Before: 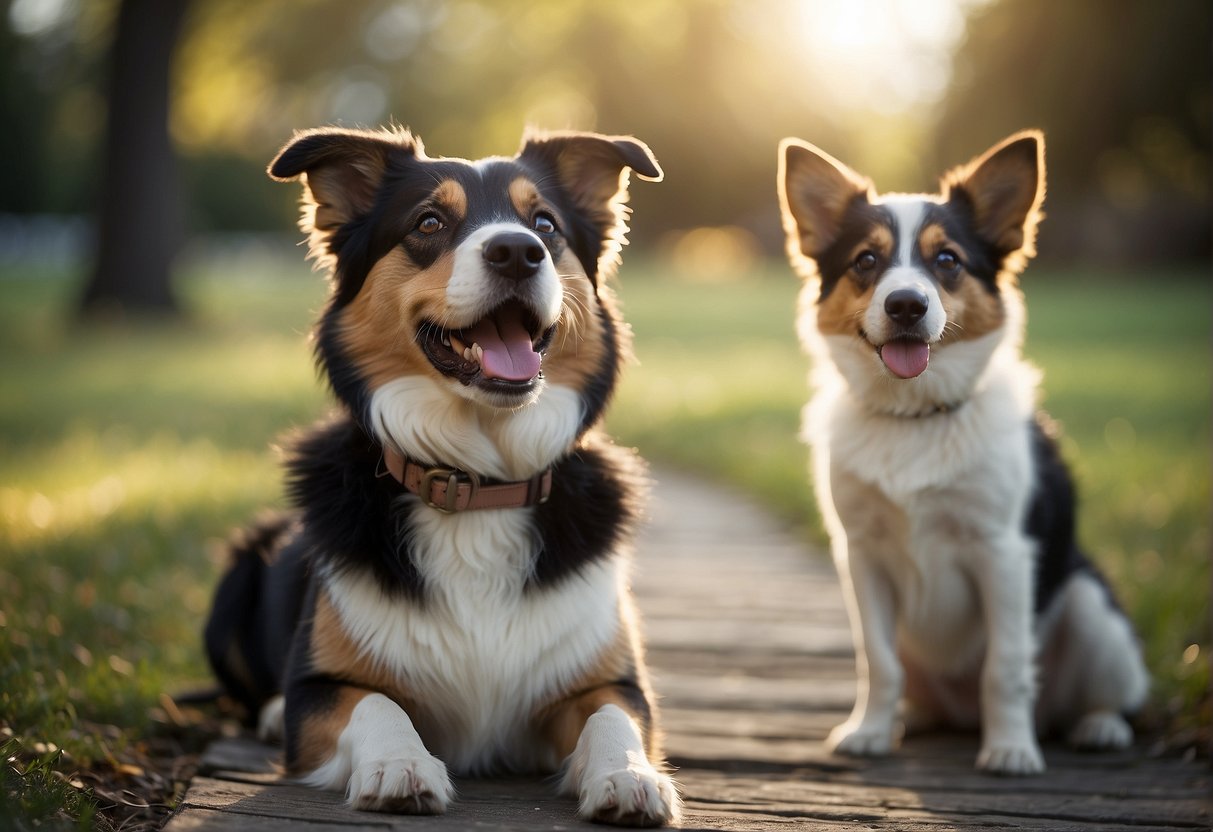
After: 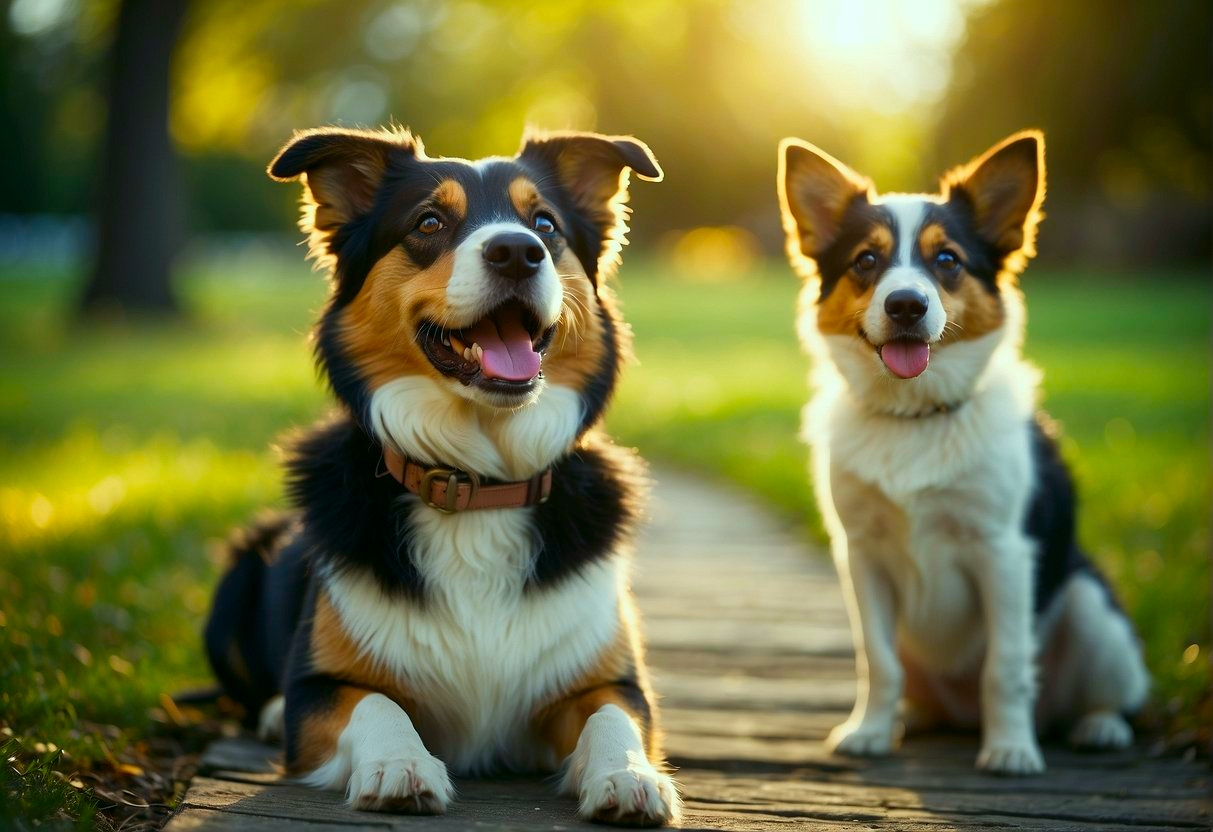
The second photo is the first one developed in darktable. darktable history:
color correction: highlights a* -7.48, highlights b* 1.14, shadows a* -3.66, saturation 1.39
contrast brightness saturation: contrast 0.089, saturation 0.279
